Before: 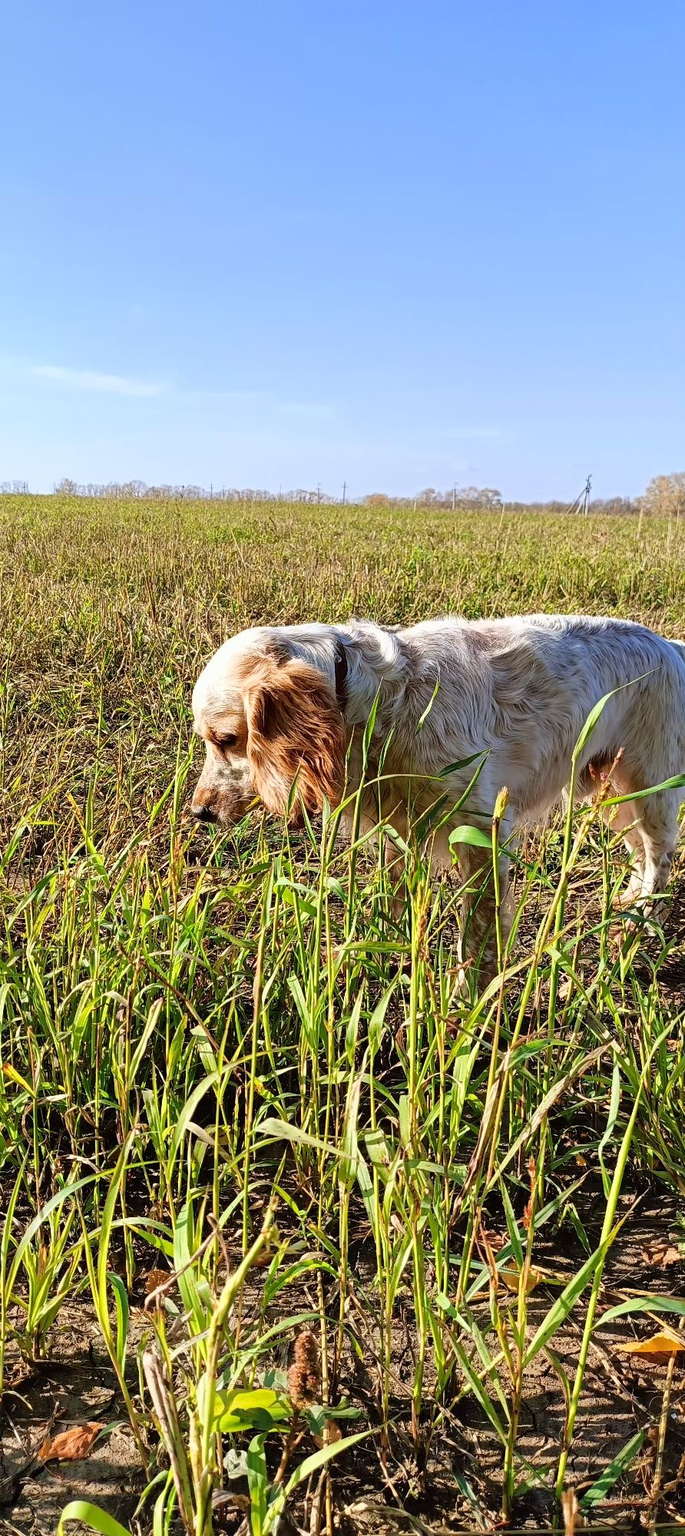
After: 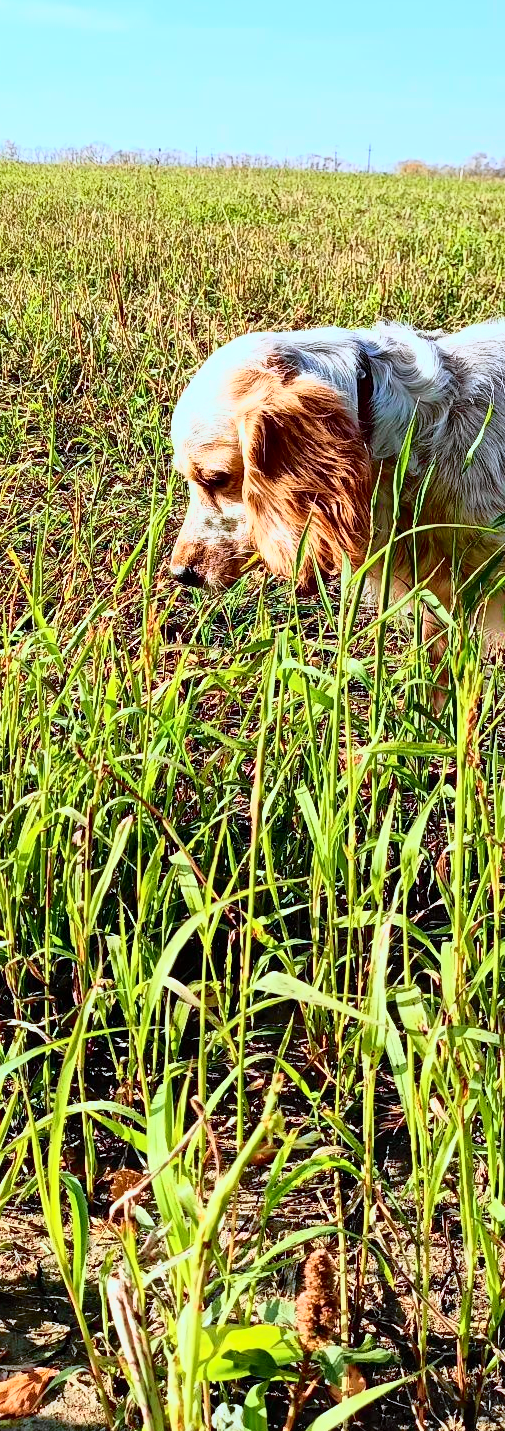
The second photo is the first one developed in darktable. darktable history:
crop: left 8.944%, top 24.223%, right 34.421%, bottom 4.181%
exposure: exposure -0.003 EV, compensate exposure bias true, compensate highlight preservation false
tone equalizer: -8 EV 0.071 EV
local contrast: mode bilateral grid, contrast 20, coarseness 50, detail 120%, midtone range 0.2
color calibration: illuminant custom, x 0.368, y 0.373, temperature 4350.67 K
tone curve: curves: ch0 [(0, 0) (0.046, 0.031) (0.163, 0.114) (0.391, 0.432) (0.488, 0.561) (0.695, 0.839) (0.785, 0.904) (1, 0.965)]; ch1 [(0, 0) (0.248, 0.252) (0.427, 0.412) (0.482, 0.462) (0.499, 0.497) (0.518, 0.52) (0.535, 0.577) (0.585, 0.623) (0.679, 0.743) (0.788, 0.809) (1, 1)]; ch2 [(0, 0) (0.313, 0.262) (0.427, 0.417) (0.473, 0.47) (0.503, 0.503) (0.523, 0.515) (0.557, 0.596) (0.598, 0.646) (0.708, 0.771) (1, 1)], color space Lab, independent channels, preserve colors none
